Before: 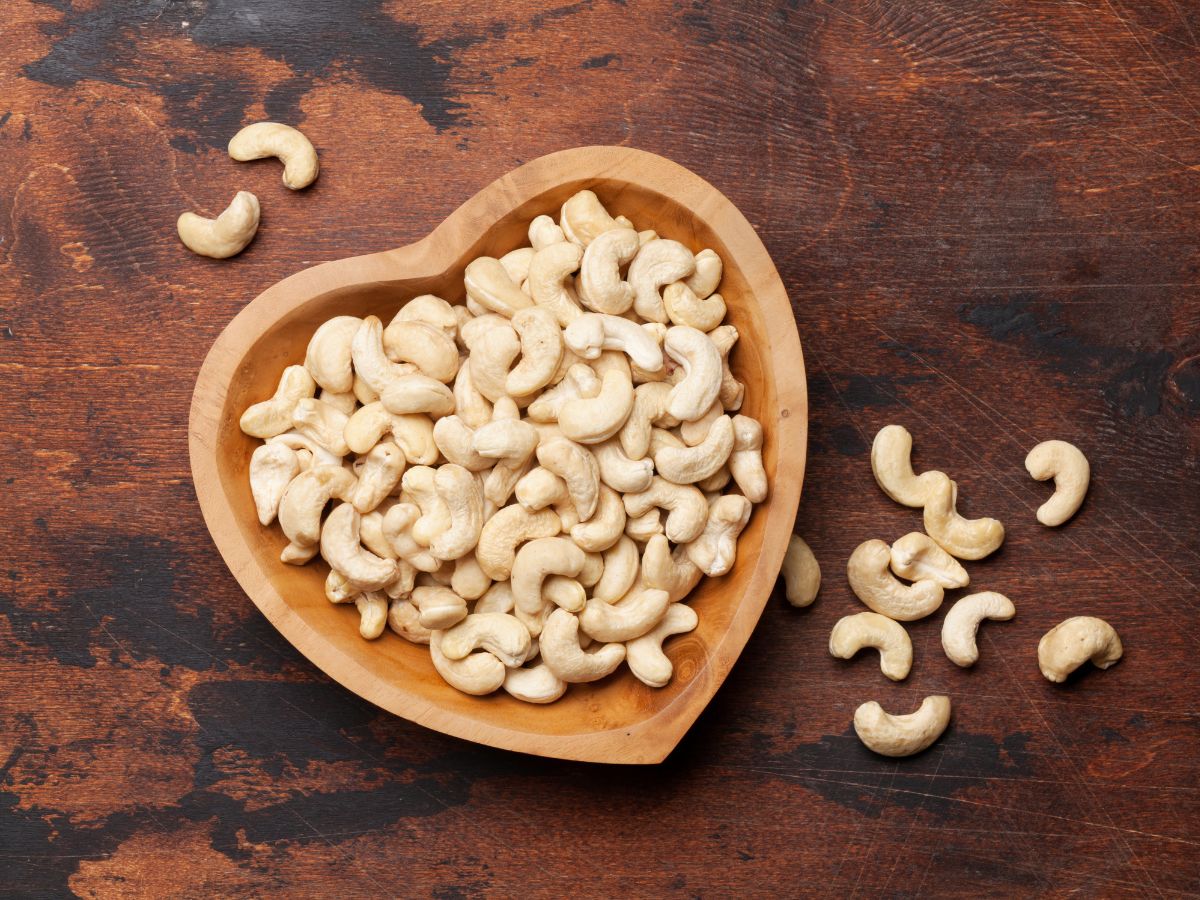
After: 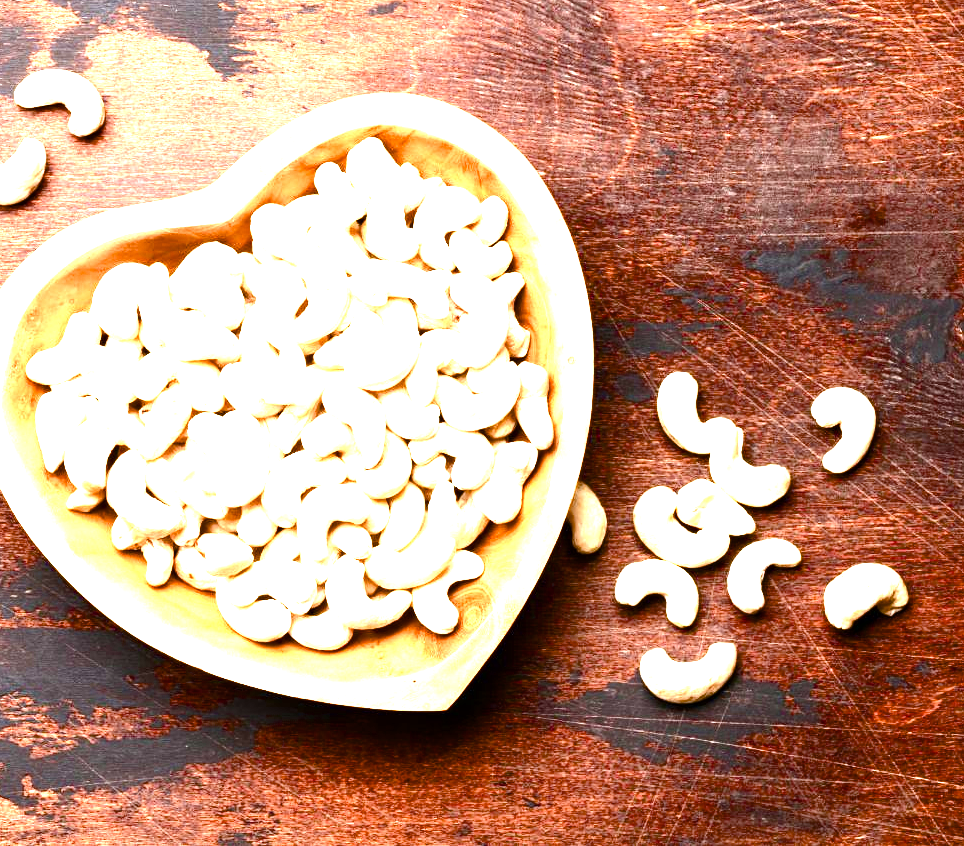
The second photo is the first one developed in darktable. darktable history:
contrast brightness saturation: saturation -0.054
crop and rotate: left 17.846%, top 5.976%, right 1.805%
tone equalizer: -8 EV -0.411 EV, -7 EV -0.367 EV, -6 EV -0.338 EV, -5 EV -0.229 EV, -3 EV 0.196 EV, -2 EV 0.324 EV, -1 EV 0.38 EV, +0 EV 0.444 EV, edges refinement/feathering 500, mask exposure compensation -1.57 EV, preserve details no
color balance rgb: perceptual saturation grading › global saturation 20%, perceptual saturation grading › highlights -25.096%, perceptual saturation grading › shadows 49.792%, global vibrance 6.49%, contrast 13.2%, saturation formula JzAzBz (2021)
exposure: black level correction 0, exposure 1.944 EV, compensate highlight preservation false
